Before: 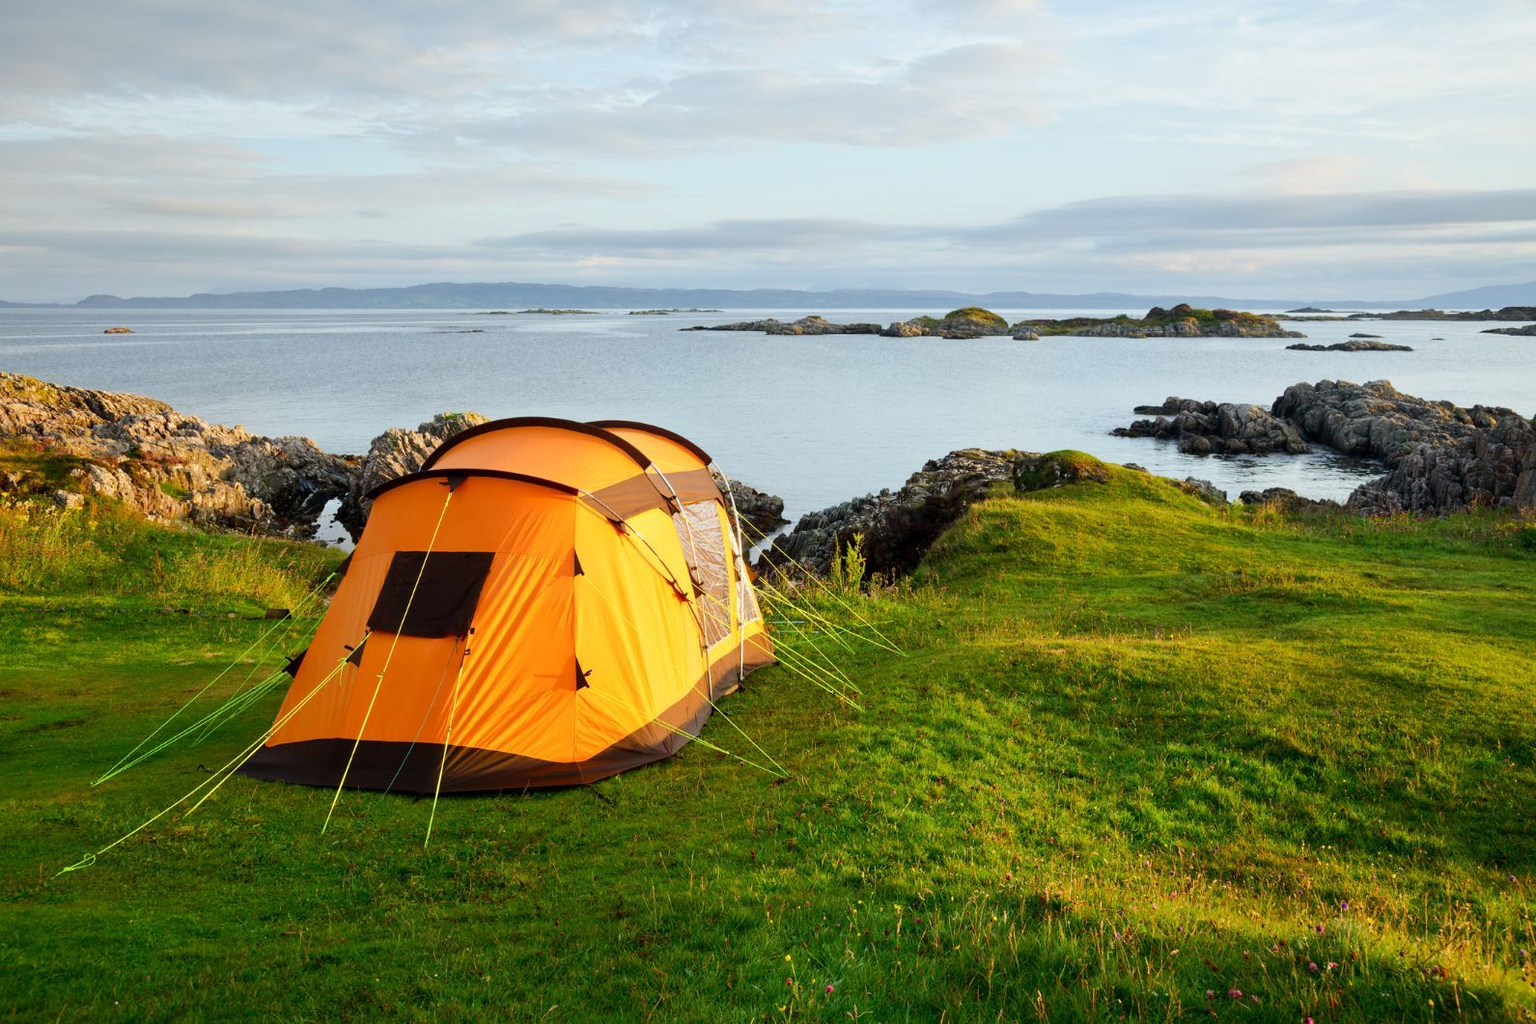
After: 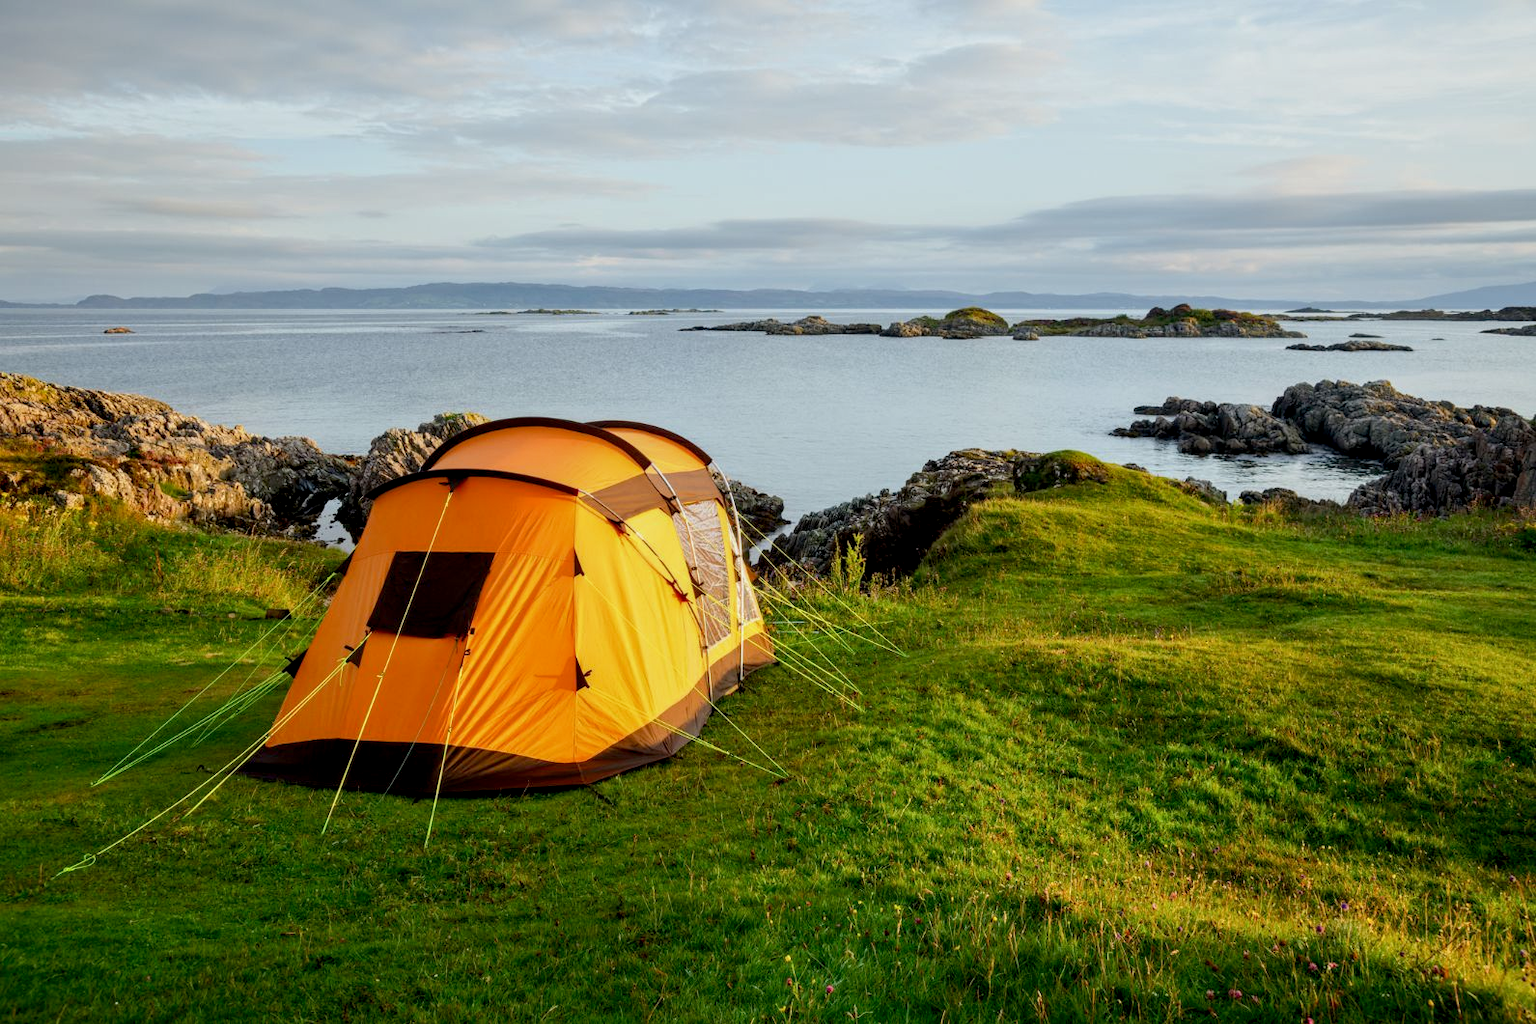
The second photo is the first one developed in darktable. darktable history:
local contrast: on, module defaults
exposure: black level correction 0.006, exposure -0.226 EV, compensate highlight preservation false
